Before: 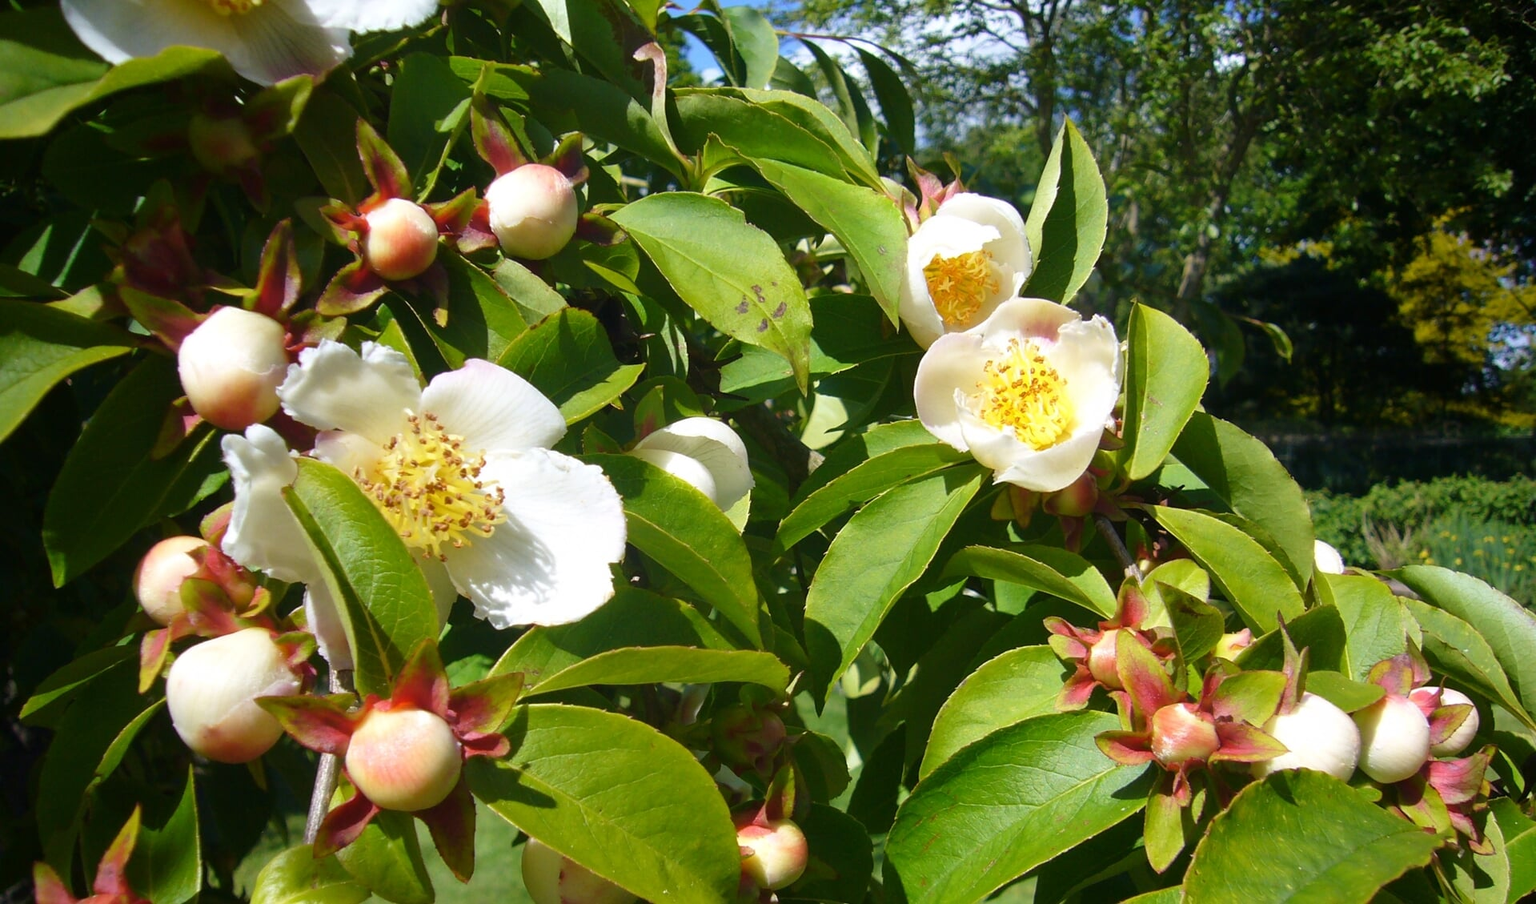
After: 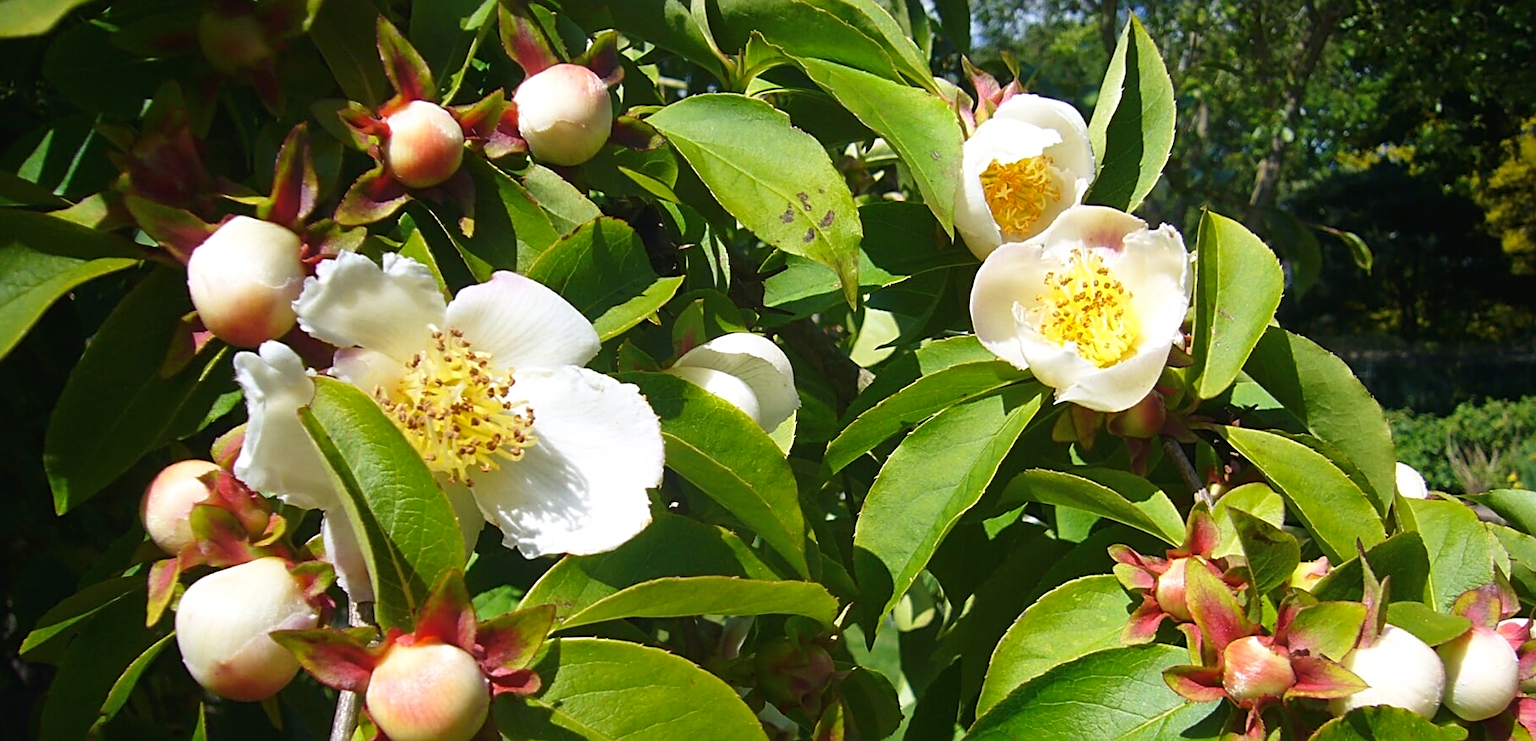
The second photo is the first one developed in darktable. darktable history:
tone curve: curves: ch0 [(0, 0) (0.003, 0.014) (0.011, 0.019) (0.025, 0.029) (0.044, 0.047) (0.069, 0.071) (0.1, 0.101) (0.136, 0.131) (0.177, 0.166) (0.224, 0.212) (0.277, 0.263) (0.335, 0.32) (0.399, 0.387) (0.468, 0.459) (0.543, 0.541) (0.623, 0.626) (0.709, 0.717) (0.801, 0.813) (0.898, 0.909) (1, 1)], preserve colors none
crop and rotate: angle 0.075°, top 11.515%, right 5.694%, bottom 11.109%
sharpen: radius 2.762
